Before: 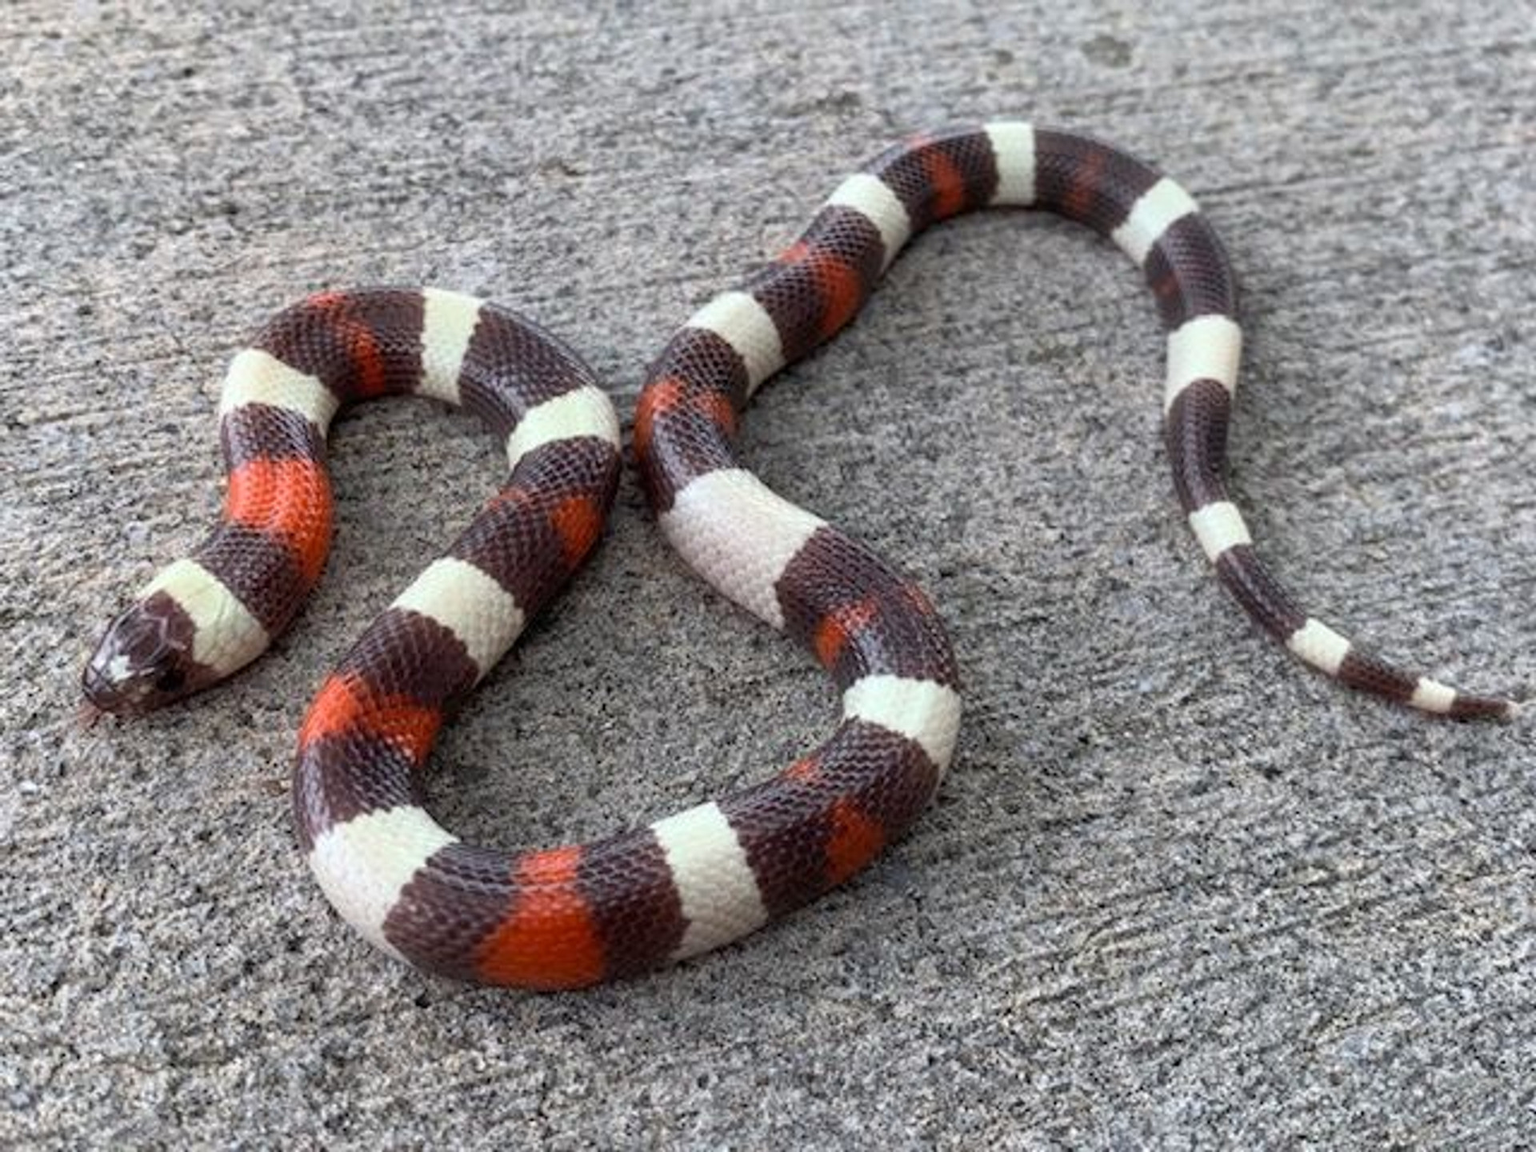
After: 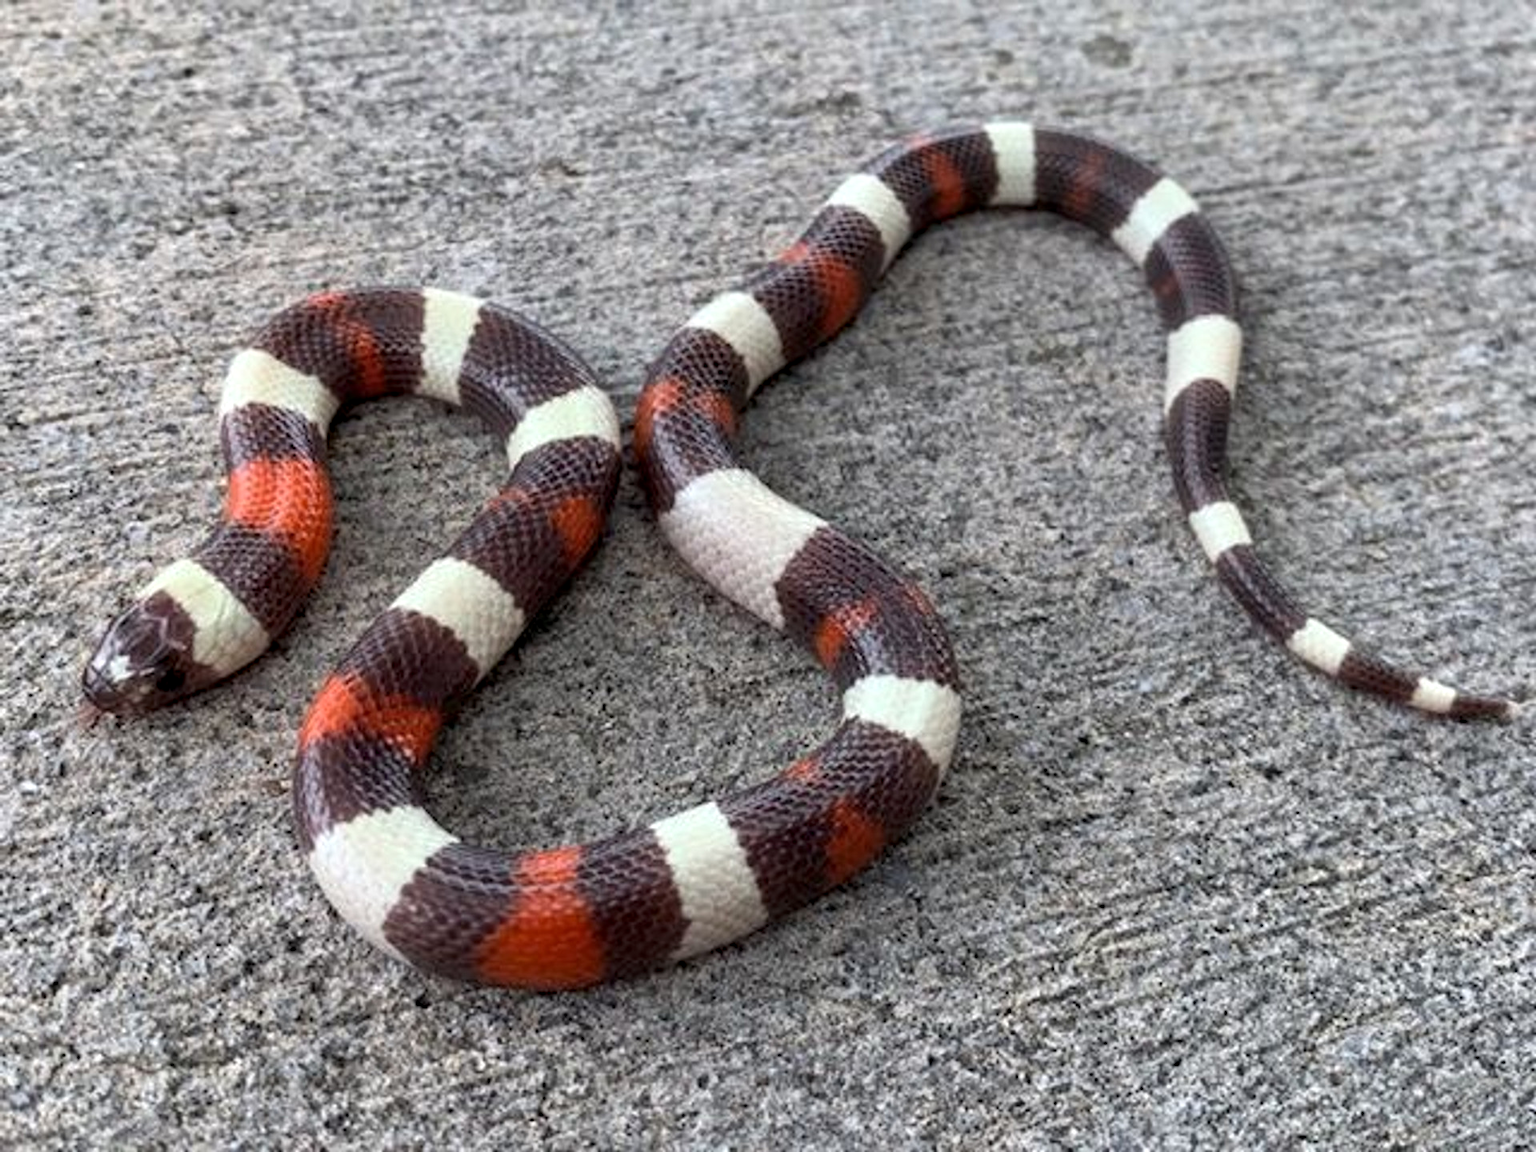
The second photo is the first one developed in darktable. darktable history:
contrast equalizer: y [[0.5, 0.488, 0.462, 0.461, 0.491, 0.5], [0.5 ×6], [0.5 ×6], [0 ×6], [0 ×6]], mix -0.983
